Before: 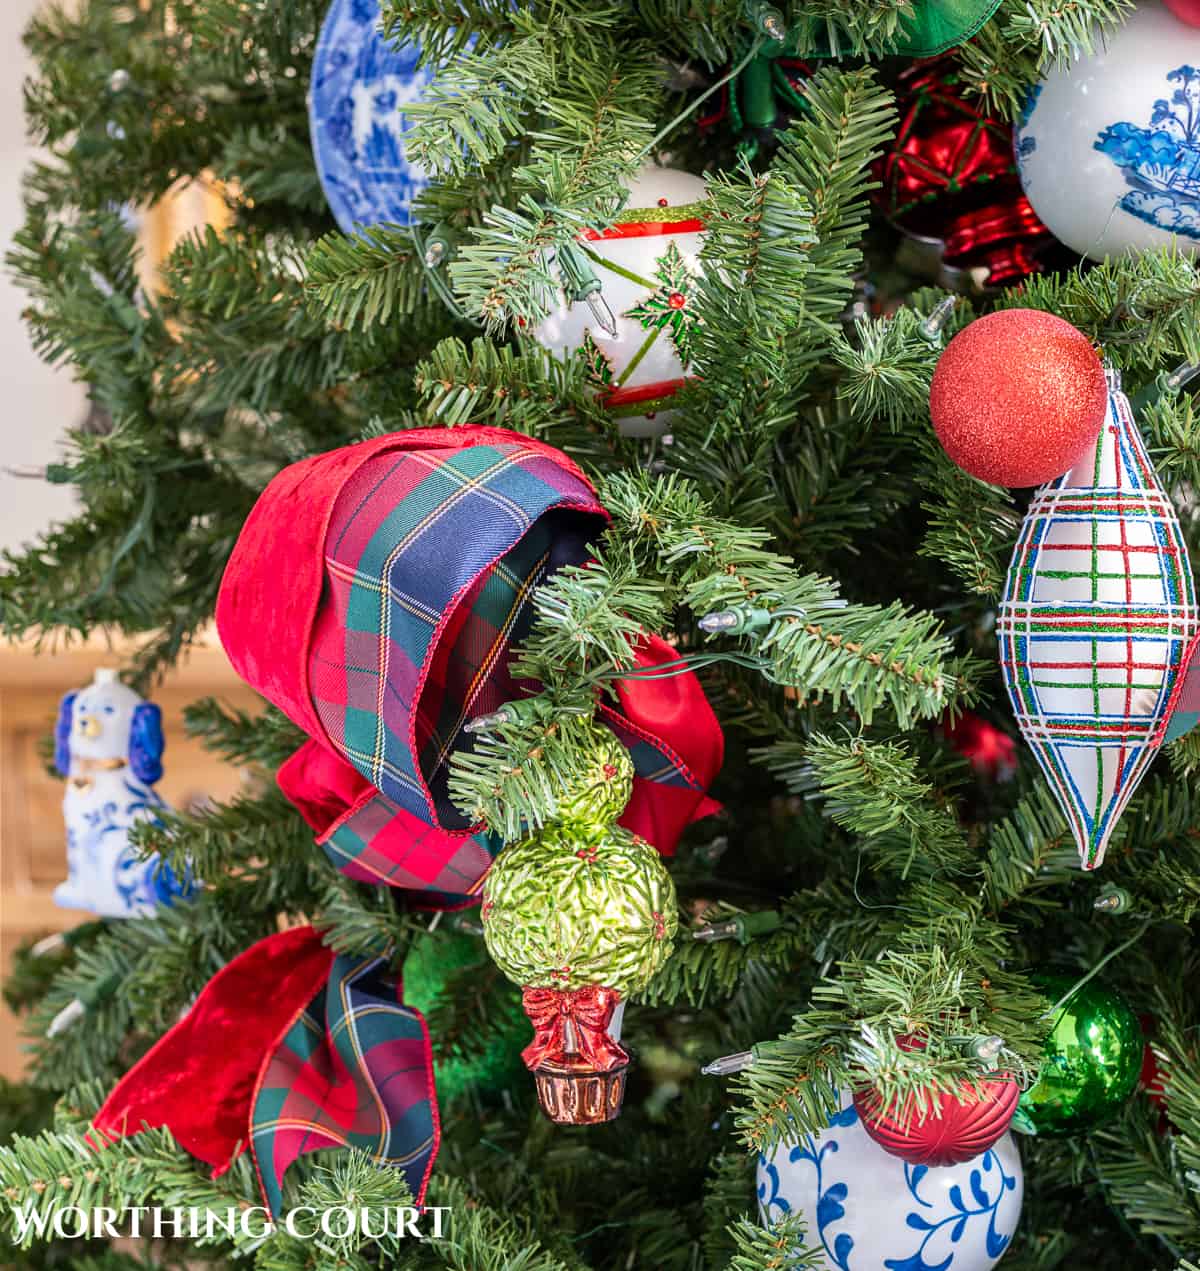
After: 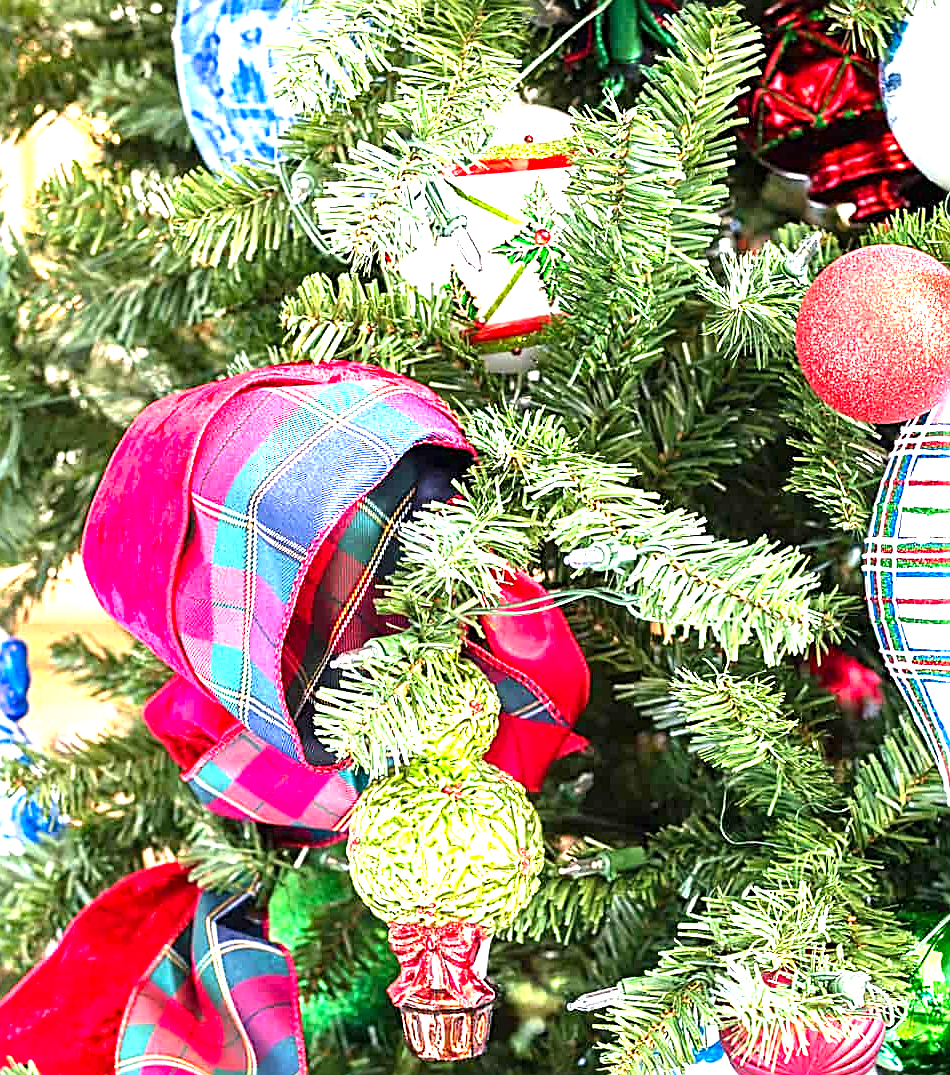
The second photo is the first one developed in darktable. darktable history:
exposure: black level correction 0, exposure 1.2 EV, compensate highlight preservation false
crop: left 11.194%, top 5.083%, right 9.579%, bottom 10.333%
levels: levels [0, 0.394, 0.787]
sharpen: radius 2.647, amount 0.658
